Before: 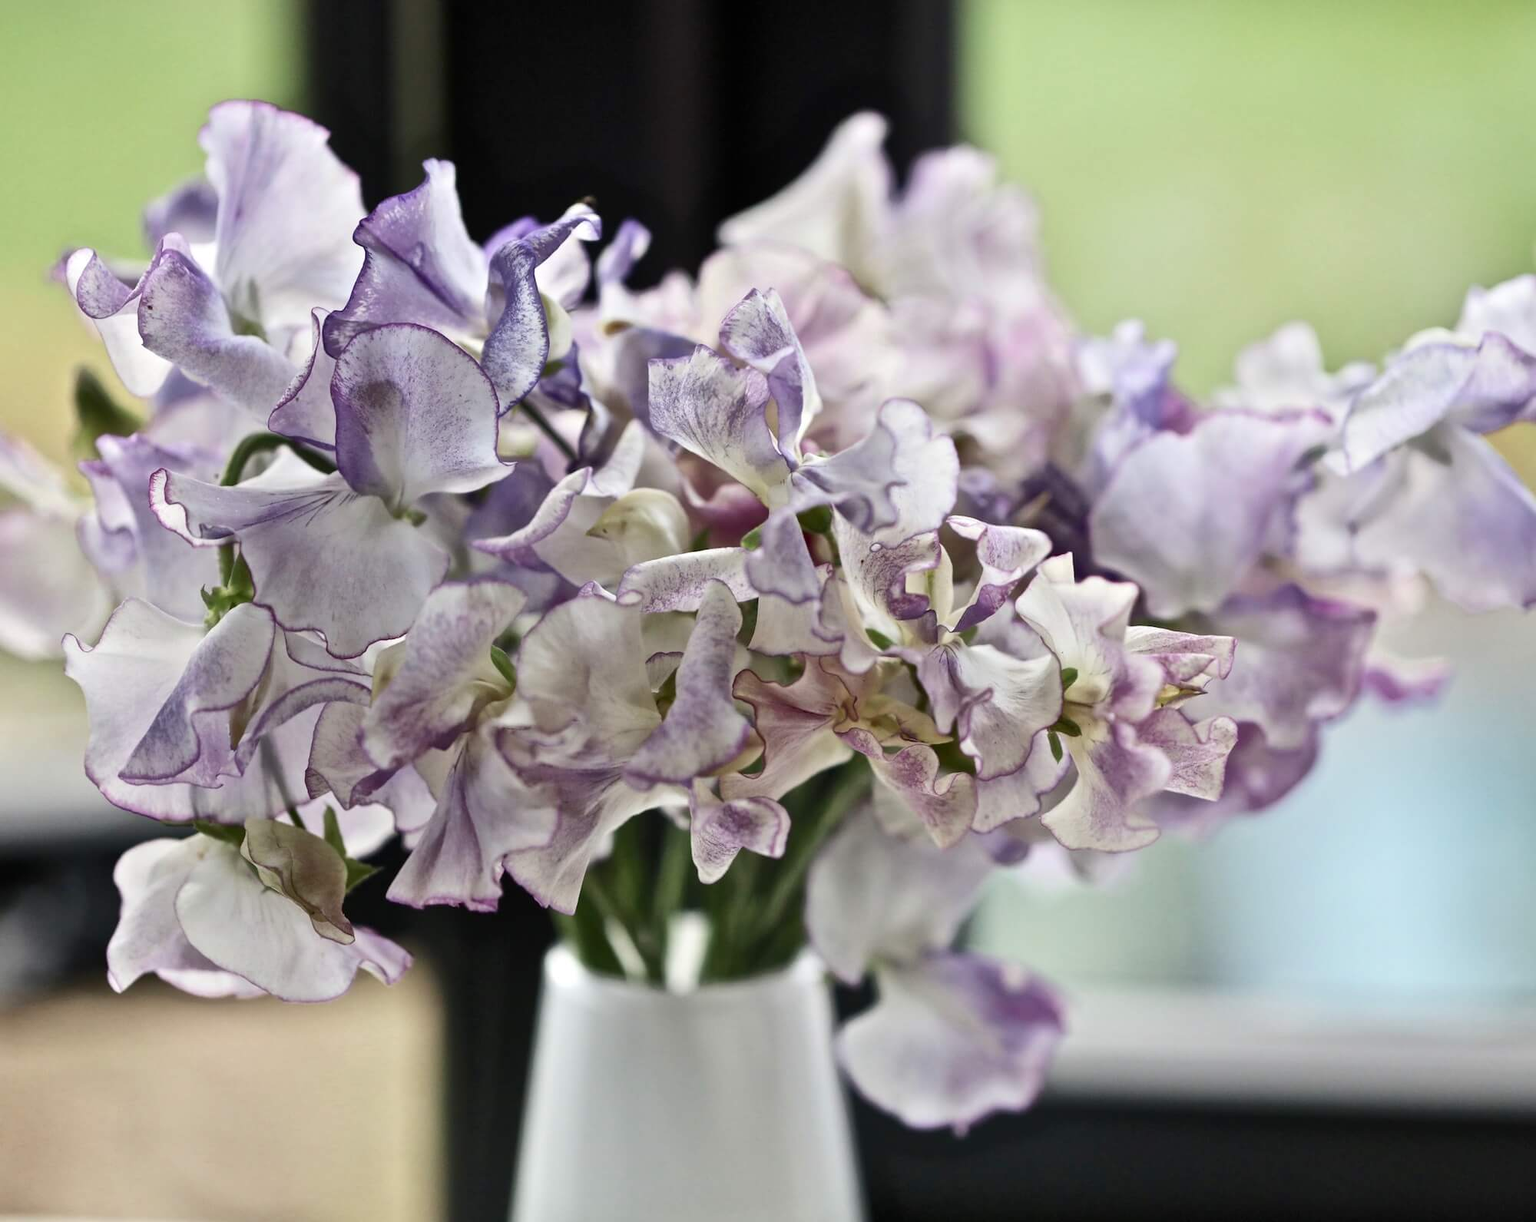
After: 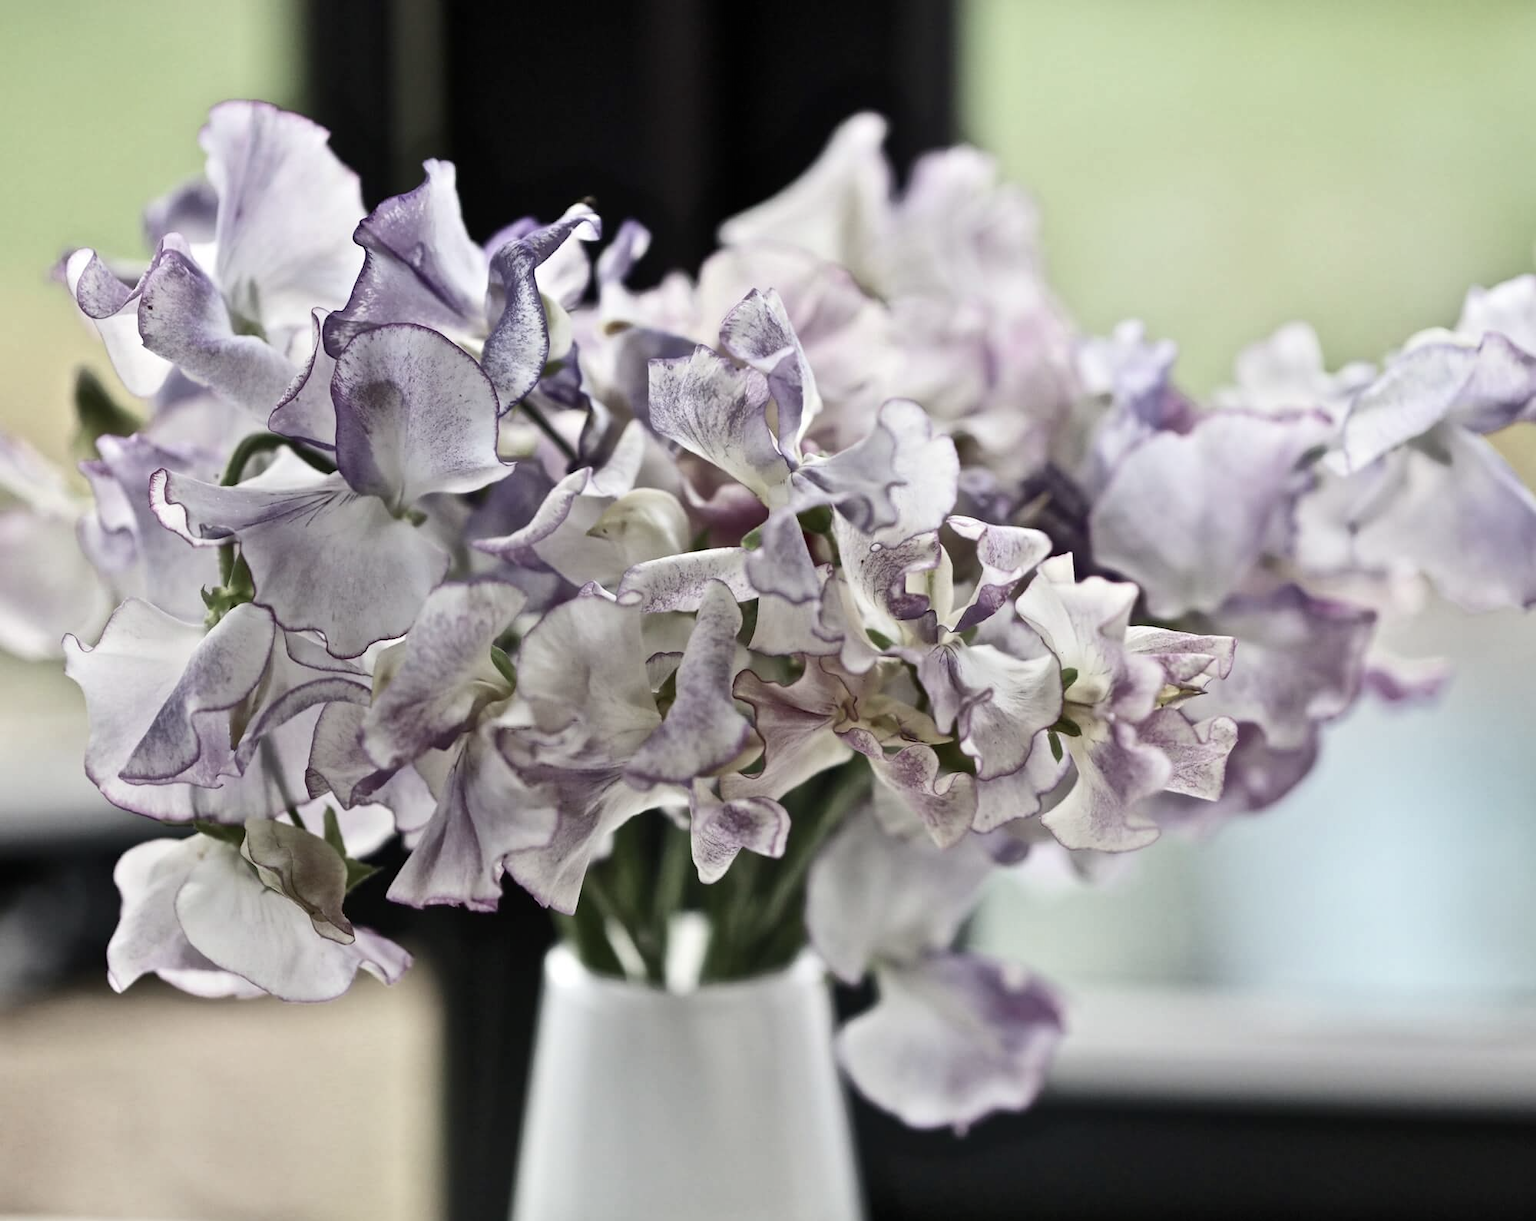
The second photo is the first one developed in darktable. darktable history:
contrast brightness saturation: contrast 0.101, saturation -0.358
